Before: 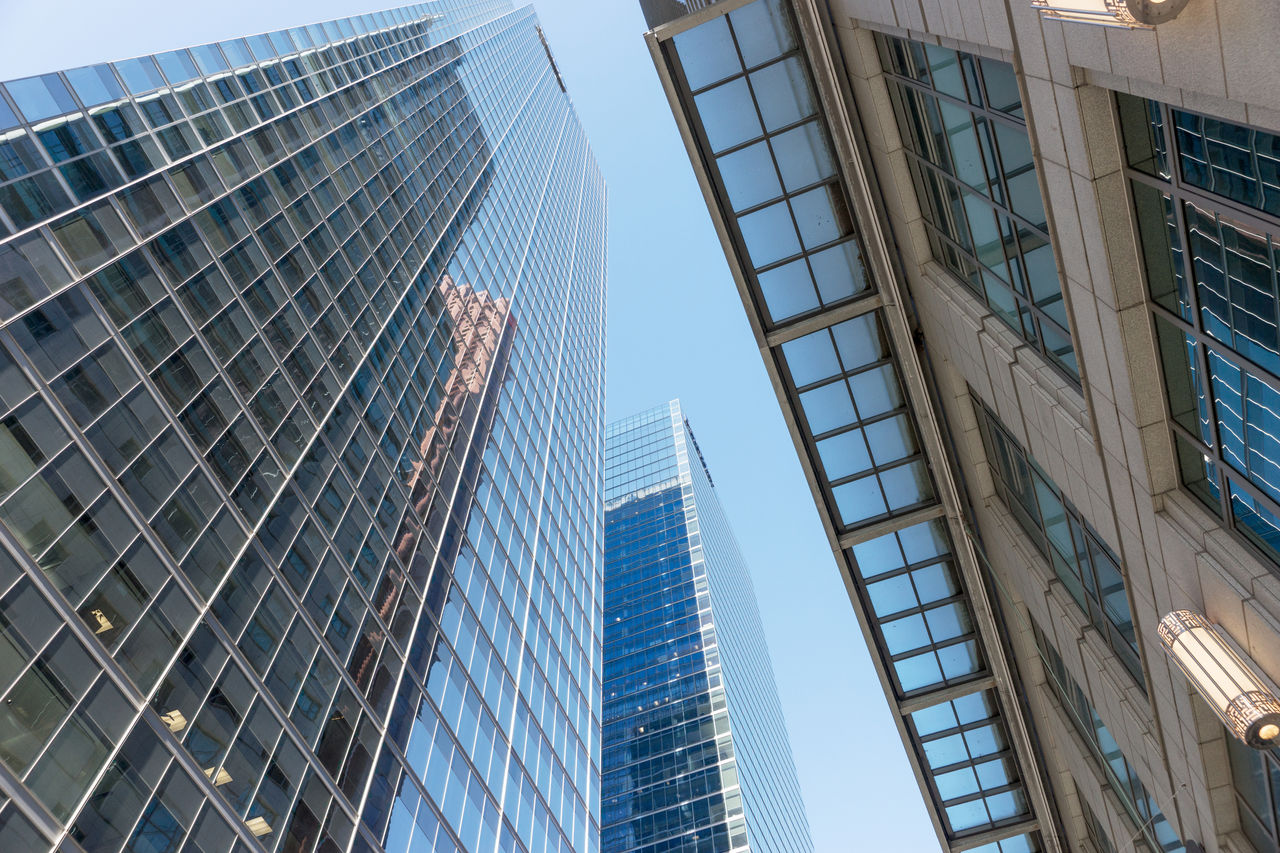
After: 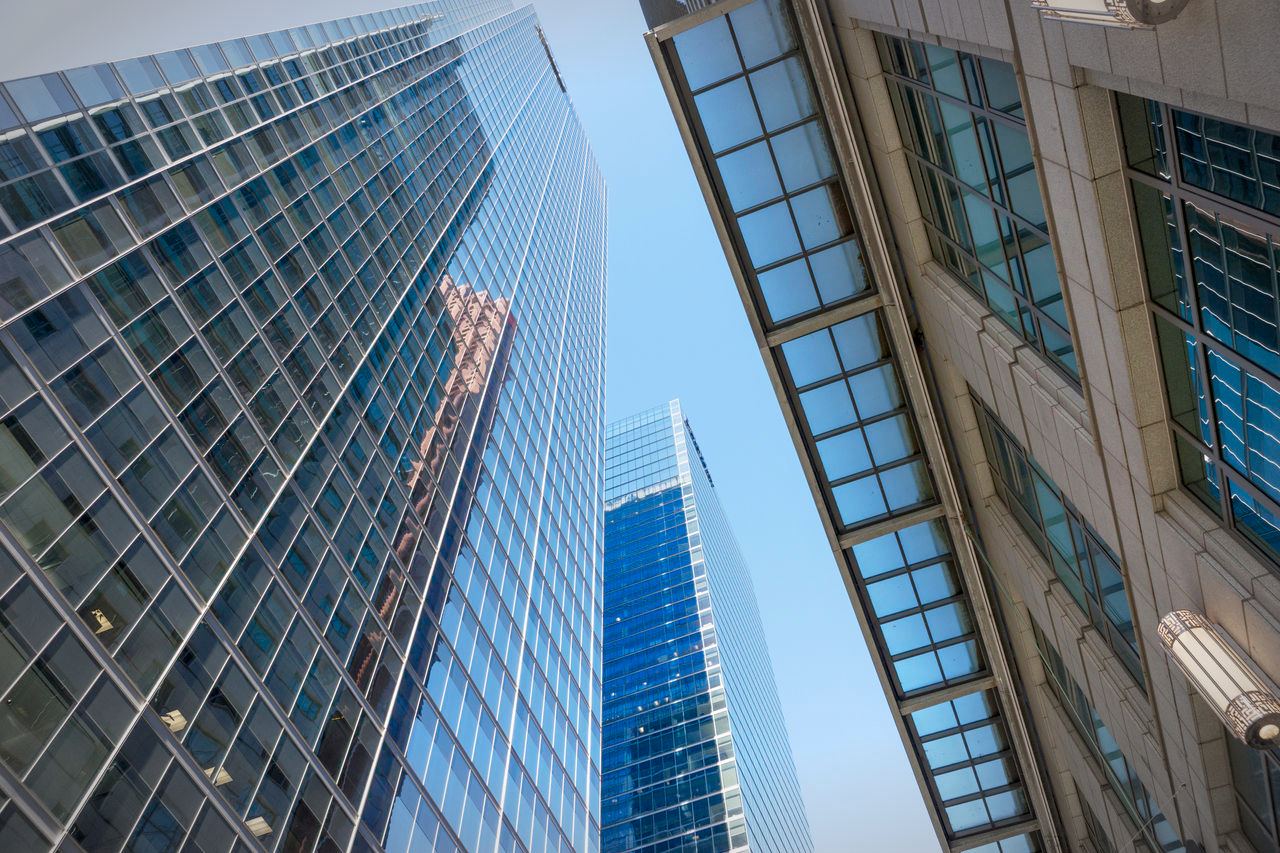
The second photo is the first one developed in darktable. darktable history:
color zones: curves: ch1 [(0, 0.469) (0.01, 0.469) (0.12, 0.446) (0.248, 0.469) (0.5, 0.5) (0.748, 0.5) (0.99, 0.469) (1, 0.469)]
vignetting: automatic ratio true
color balance rgb: highlights gain › chroma 0.243%, highlights gain › hue 332.13°, perceptual saturation grading › global saturation 20%, perceptual saturation grading › highlights -24.876%, perceptual saturation grading › shadows 24.063%, global vibrance 30.958%
